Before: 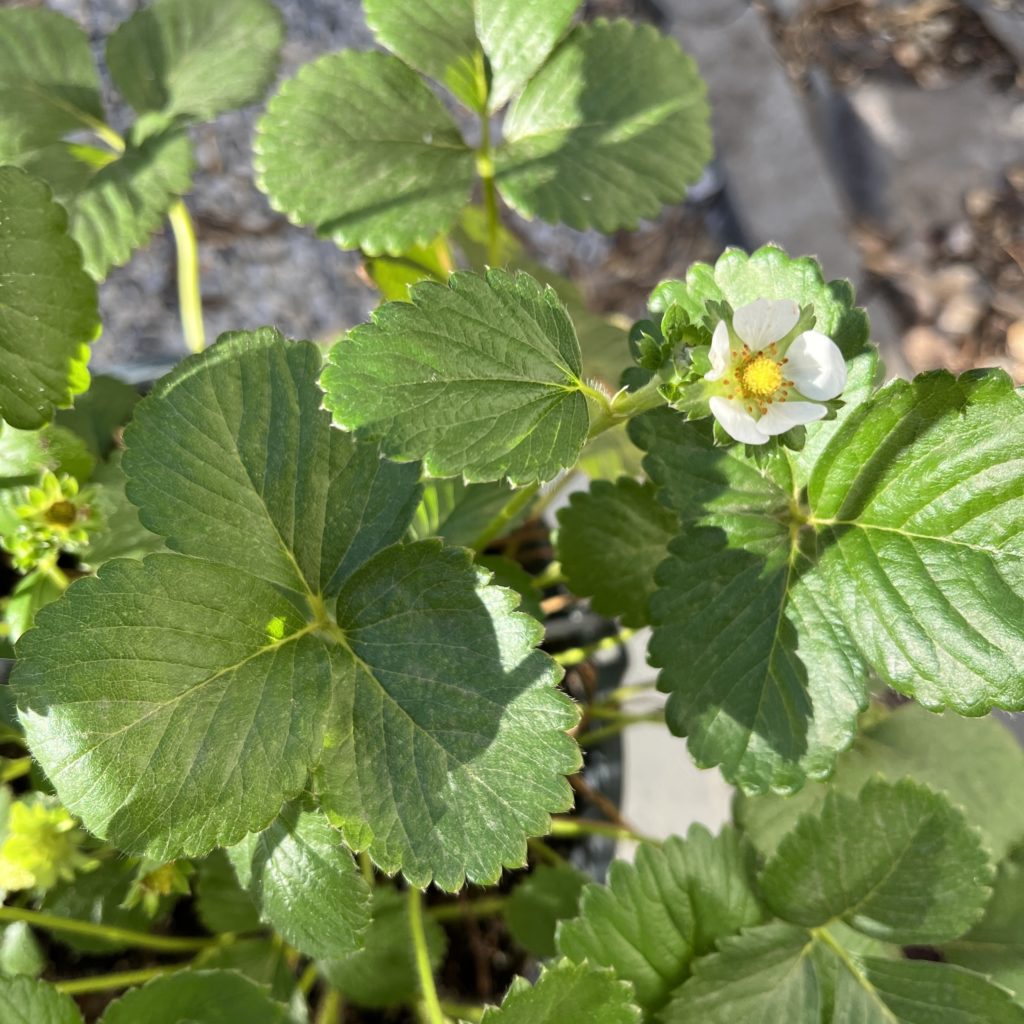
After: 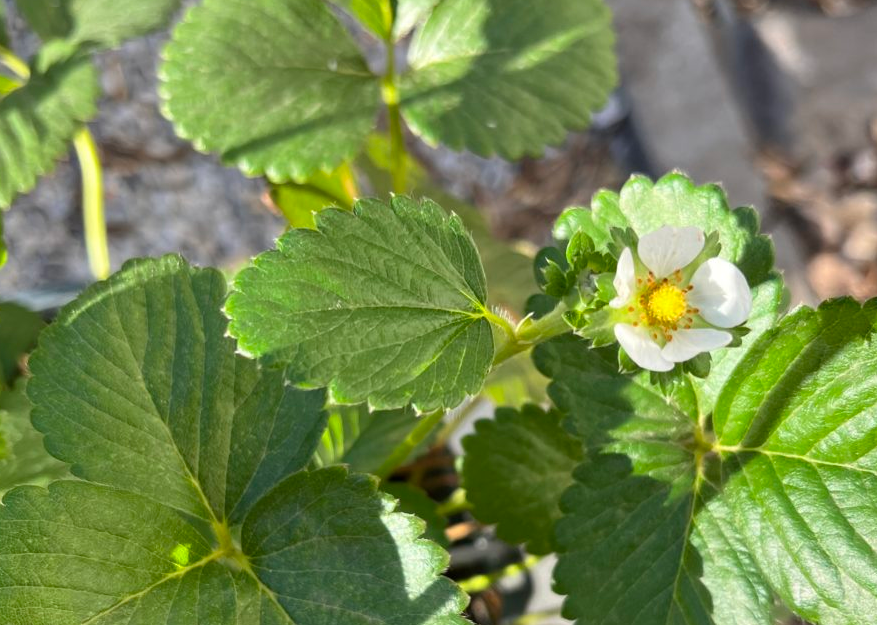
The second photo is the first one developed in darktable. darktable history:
crop and rotate: left 9.32%, top 7.164%, right 4.961%, bottom 31.792%
